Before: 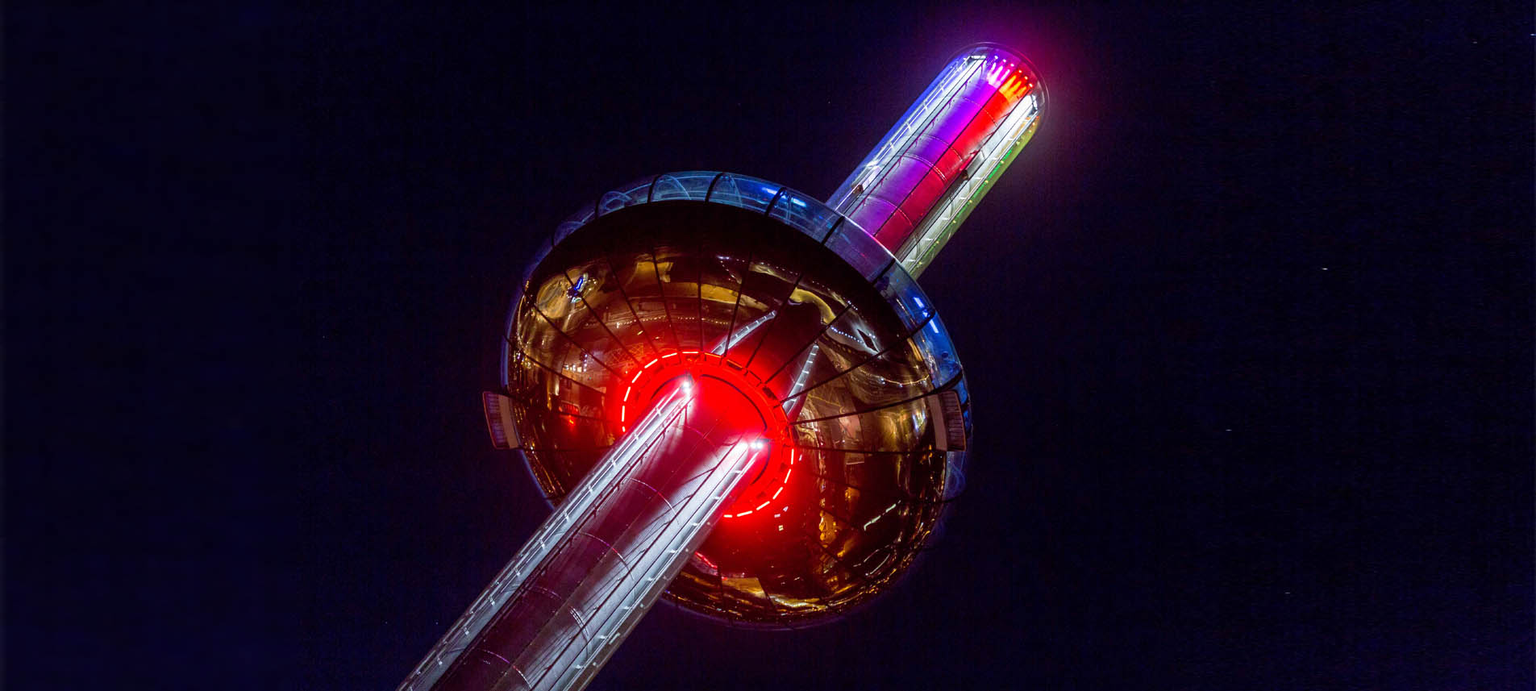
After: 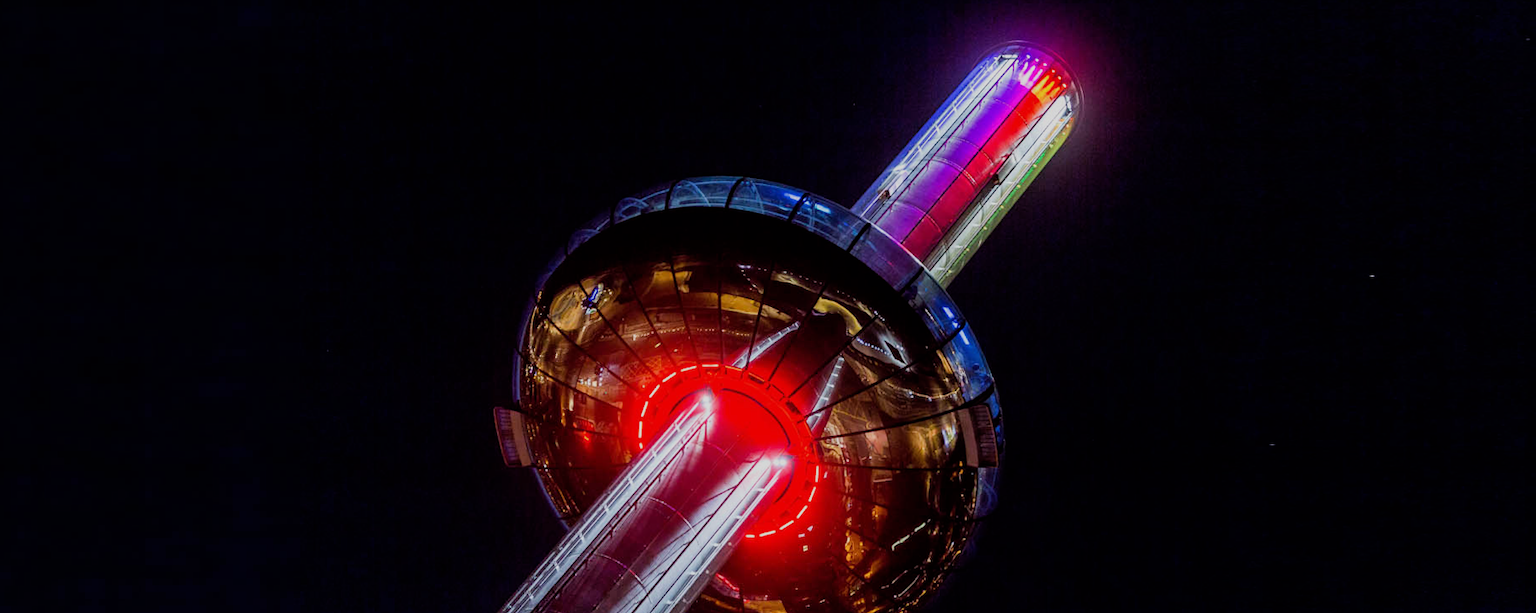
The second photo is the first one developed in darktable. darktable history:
crop and rotate: angle 0.2°, left 0.275%, right 3.127%, bottom 14.18%
filmic rgb: black relative exposure -7.65 EV, white relative exposure 4.56 EV, hardness 3.61, contrast 1.05
